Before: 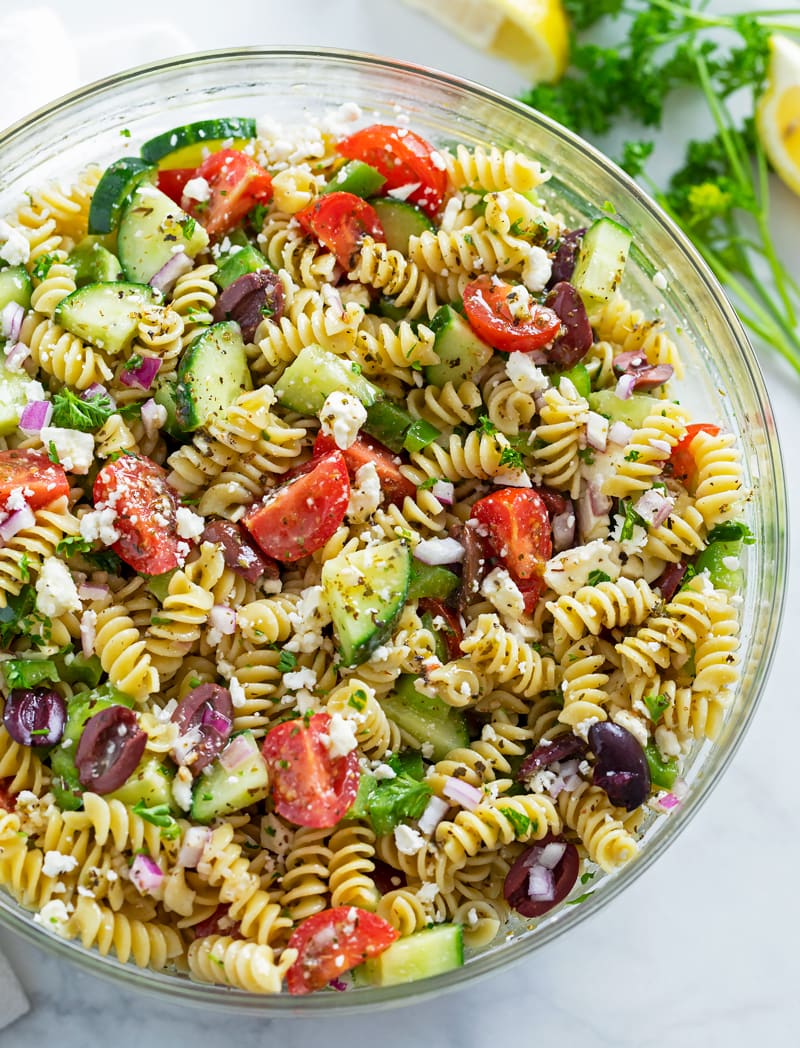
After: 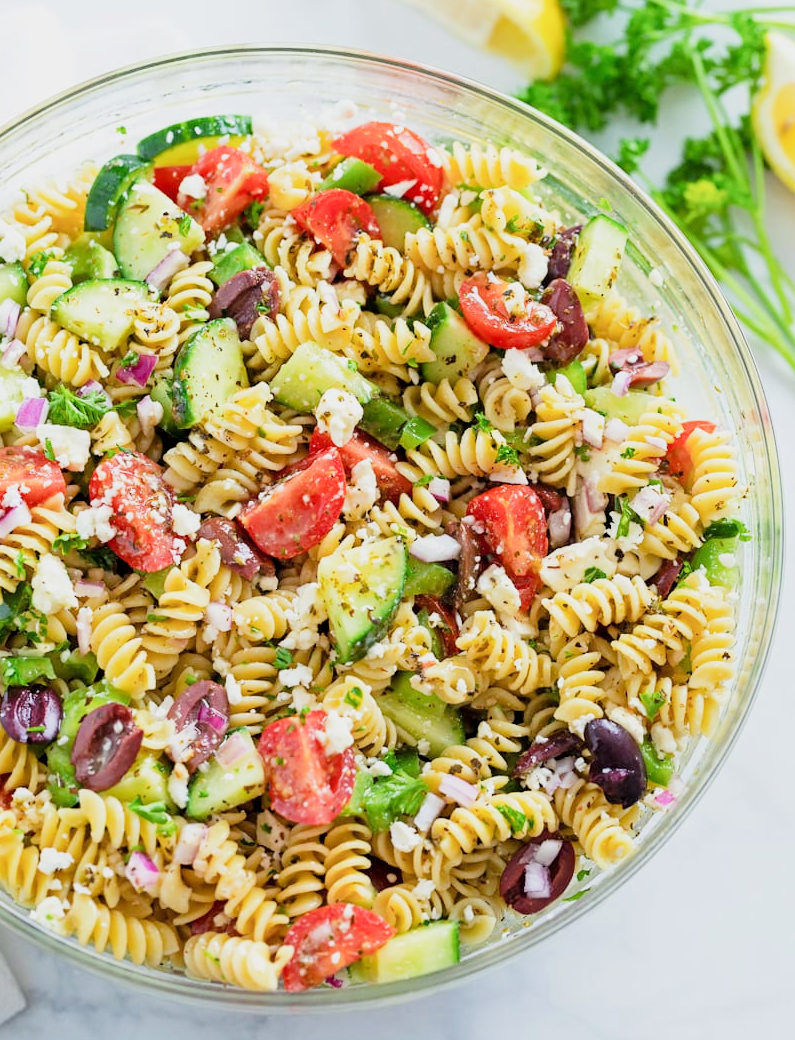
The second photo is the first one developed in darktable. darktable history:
filmic rgb: black relative exposure -7.65 EV, white relative exposure 4.56 EV, hardness 3.61, iterations of high-quality reconstruction 0
exposure: black level correction 0, exposure 0.891 EV, compensate exposure bias true, compensate highlight preservation false
crop and rotate: left 0.598%, top 0.369%, bottom 0.336%
